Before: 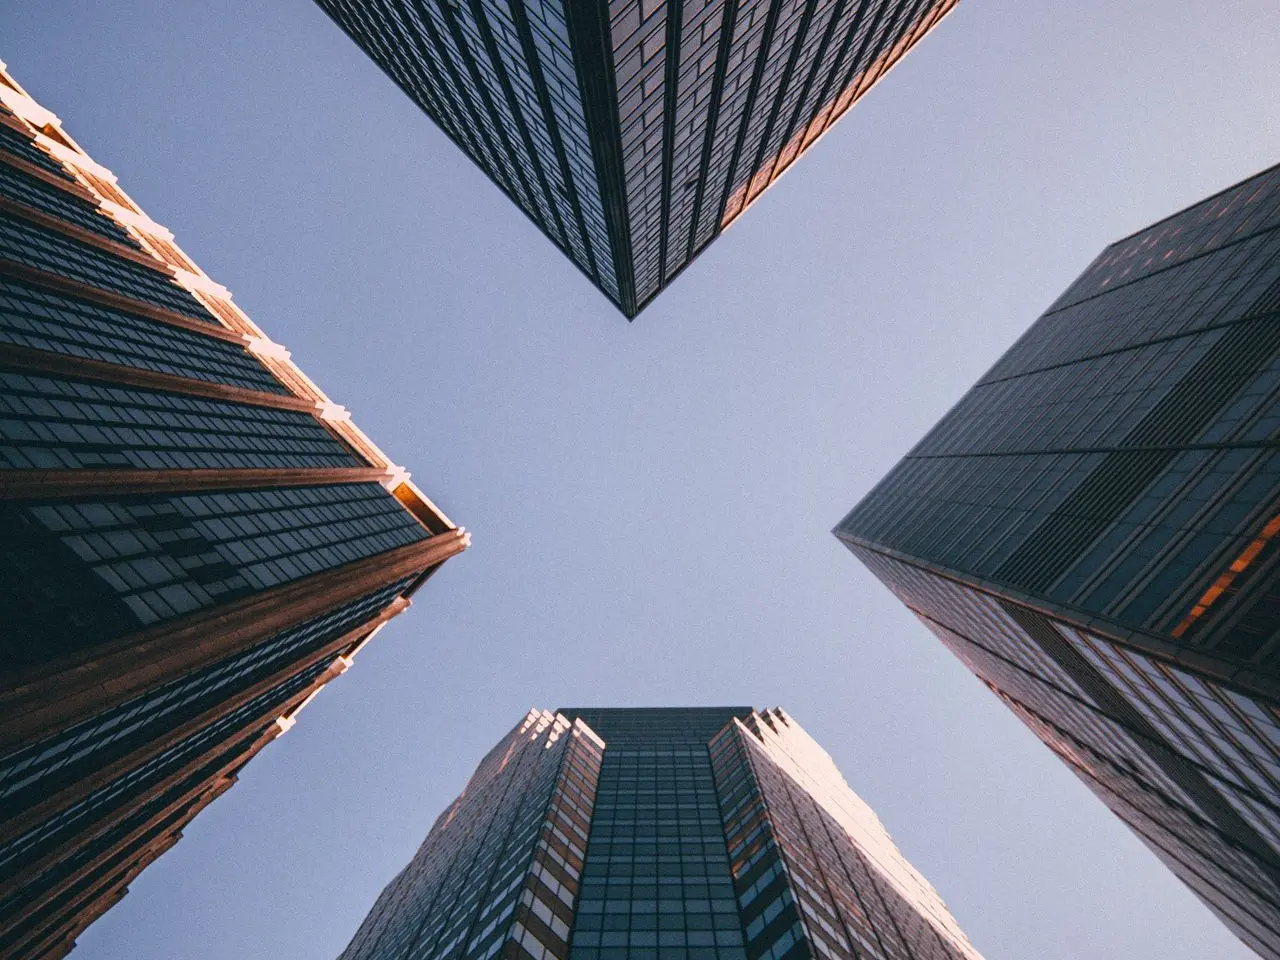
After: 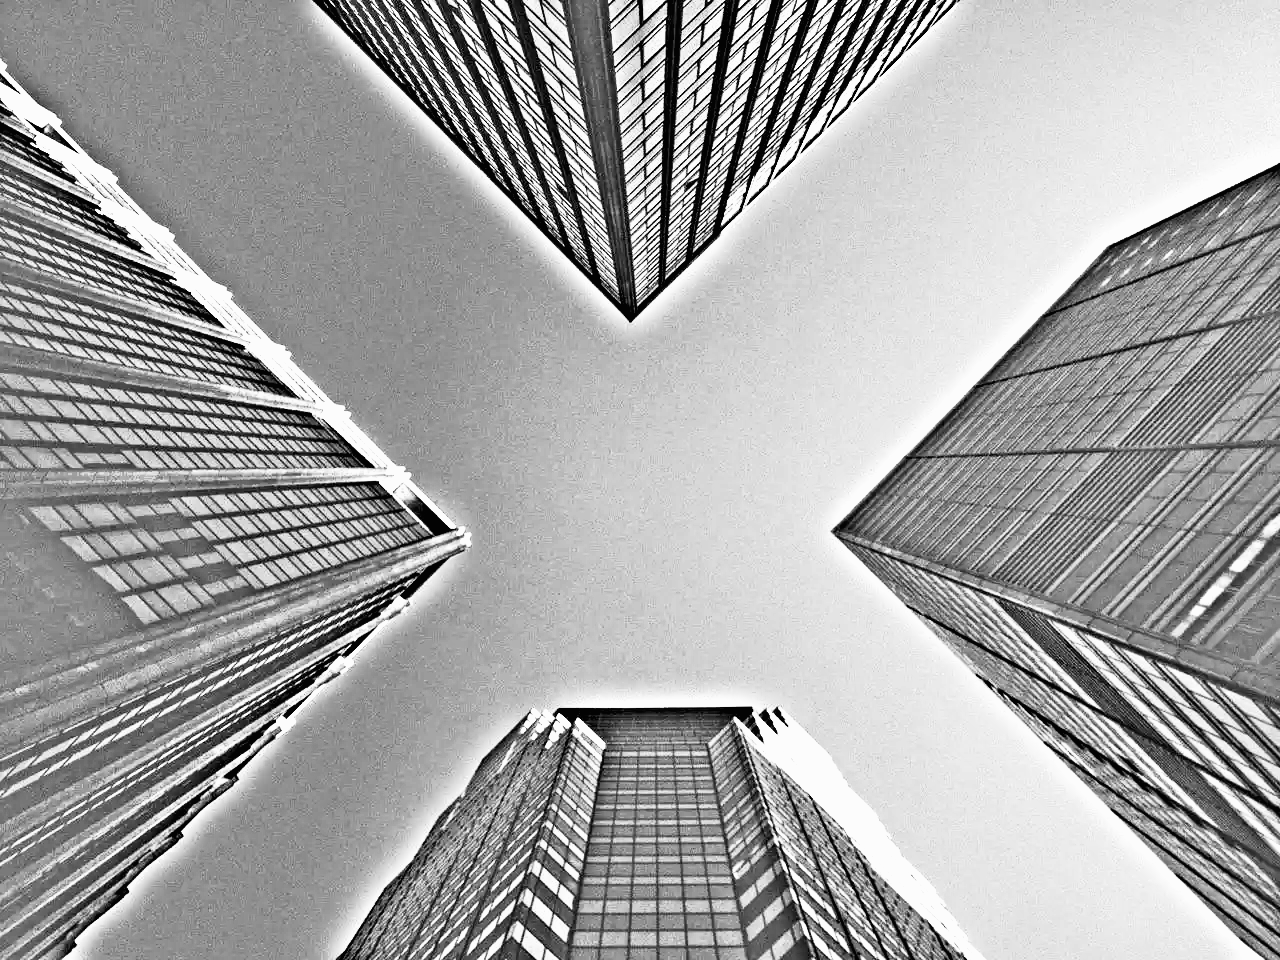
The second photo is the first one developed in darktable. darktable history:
highpass: on, module defaults
exposure: black level correction 0, exposure 1.2 EV, compensate highlight preservation false
velvia: on, module defaults
contrast equalizer: octaves 7, y [[0.6 ×6], [0.55 ×6], [0 ×6], [0 ×6], [0 ×6]], mix -0.3
white balance: red 1.467, blue 0.684
contrast brightness saturation: contrast -0.02, brightness -0.01, saturation 0.03
base curve: curves: ch0 [(0, 0) (0.005, 0.002) (0.193, 0.295) (0.399, 0.664) (0.75, 0.928) (1, 1)]
